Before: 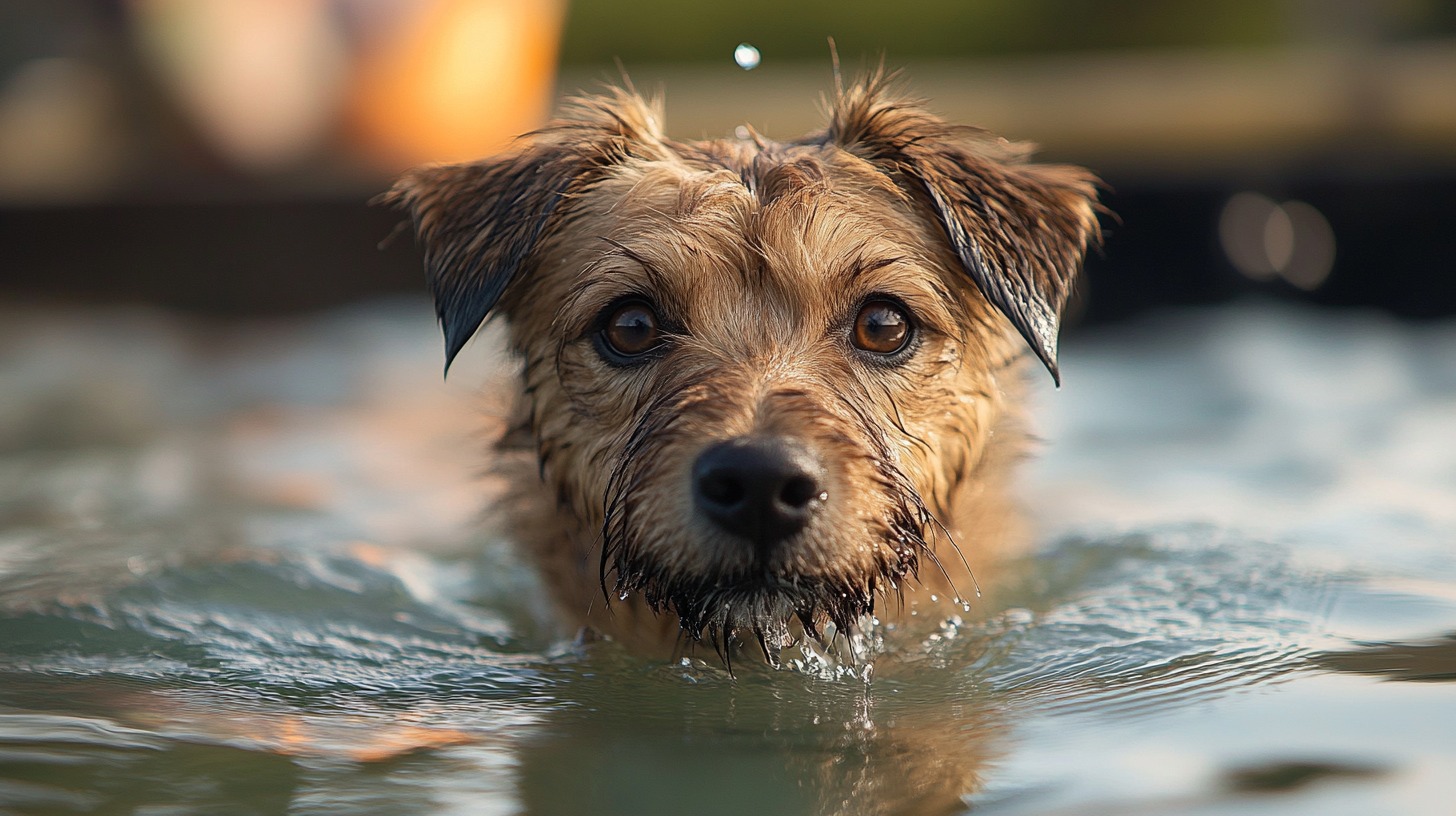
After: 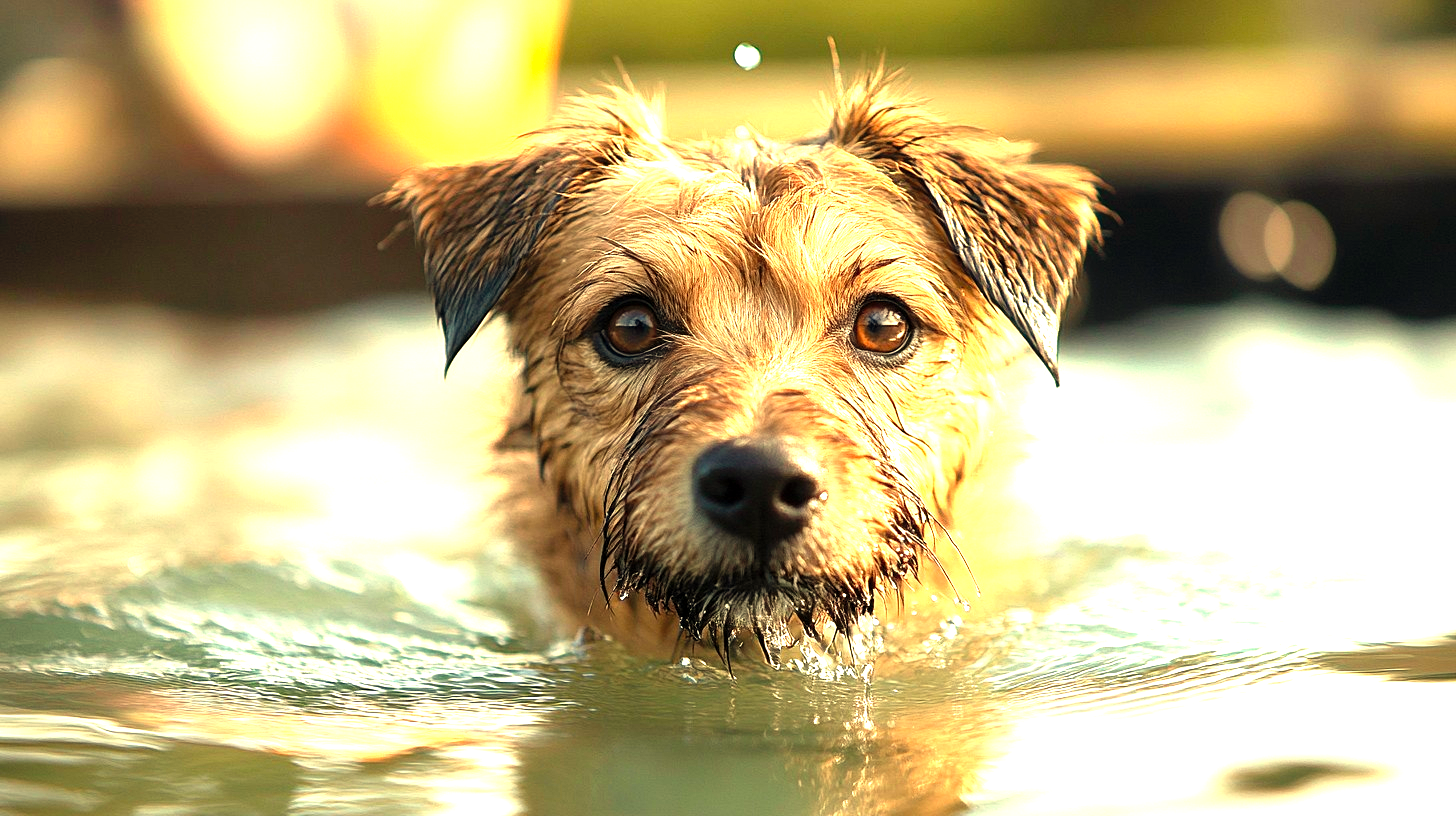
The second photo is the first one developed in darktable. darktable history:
levels: levels [0, 0.281, 0.562]
white balance: red 1.08, blue 0.791
exposure: black level correction 0.001, compensate highlight preservation false
